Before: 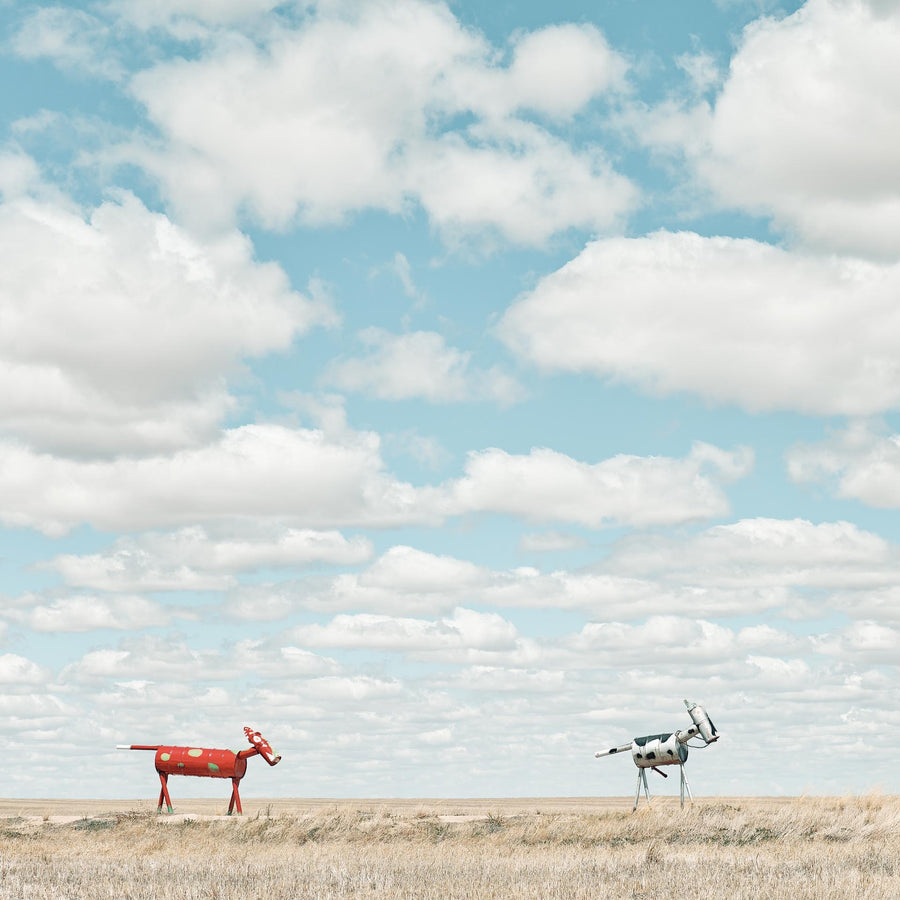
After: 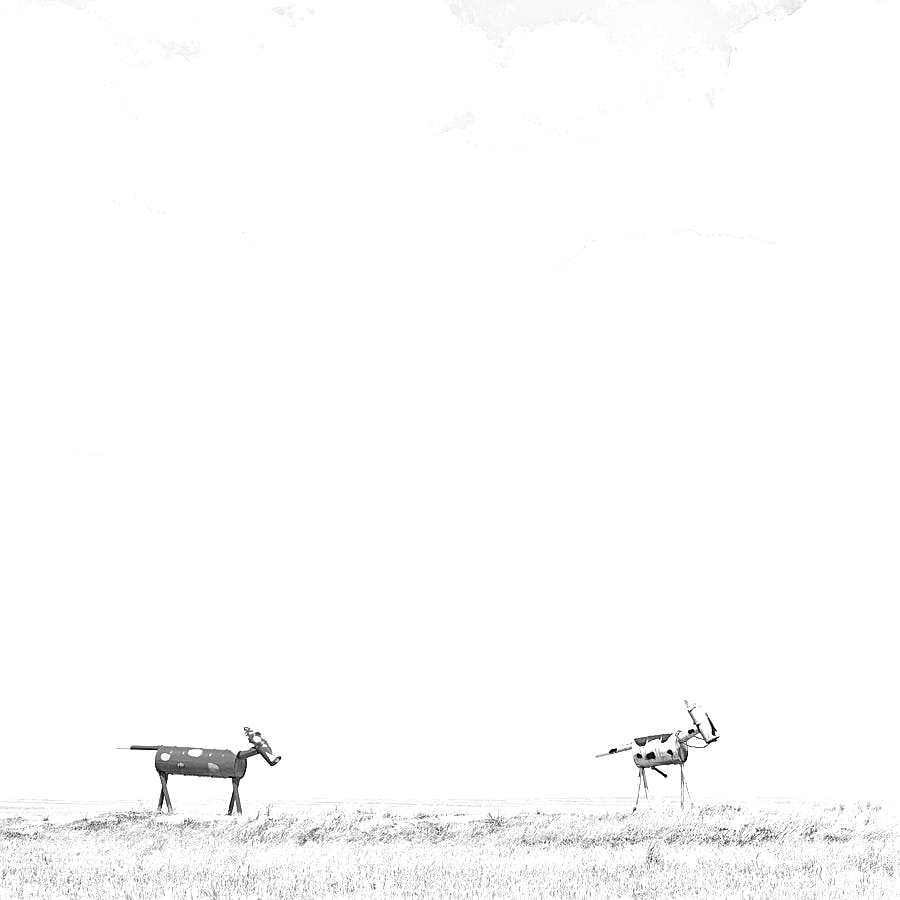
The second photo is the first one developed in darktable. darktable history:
sharpen: on, module defaults
exposure: black level correction 0, exposure 0.9 EV, compensate highlight preservation false
monochrome: on, module defaults
color zones: curves: ch0 [(0, 0.5) (0.125, 0.4) (0.25, 0.5) (0.375, 0.4) (0.5, 0.4) (0.625, 0.6) (0.75, 0.6) (0.875, 0.5)]; ch1 [(0, 0.35) (0.125, 0.45) (0.25, 0.35) (0.375, 0.35) (0.5, 0.35) (0.625, 0.35) (0.75, 0.45) (0.875, 0.35)]; ch2 [(0, 0.6) (0.125, 0.5) (0.25, 0.5) (0.375, 0.6) (0.5, 0.6) (0.625, 0.5) (0.75, 0.5) (0.875, 0.5)]
